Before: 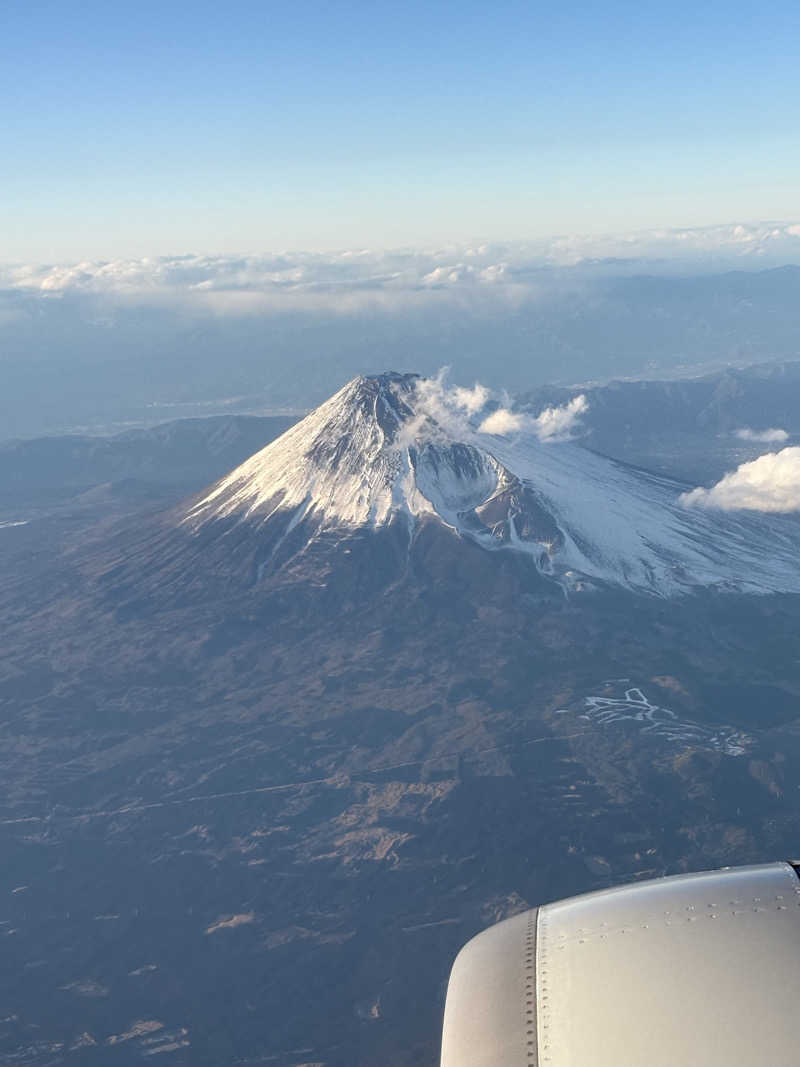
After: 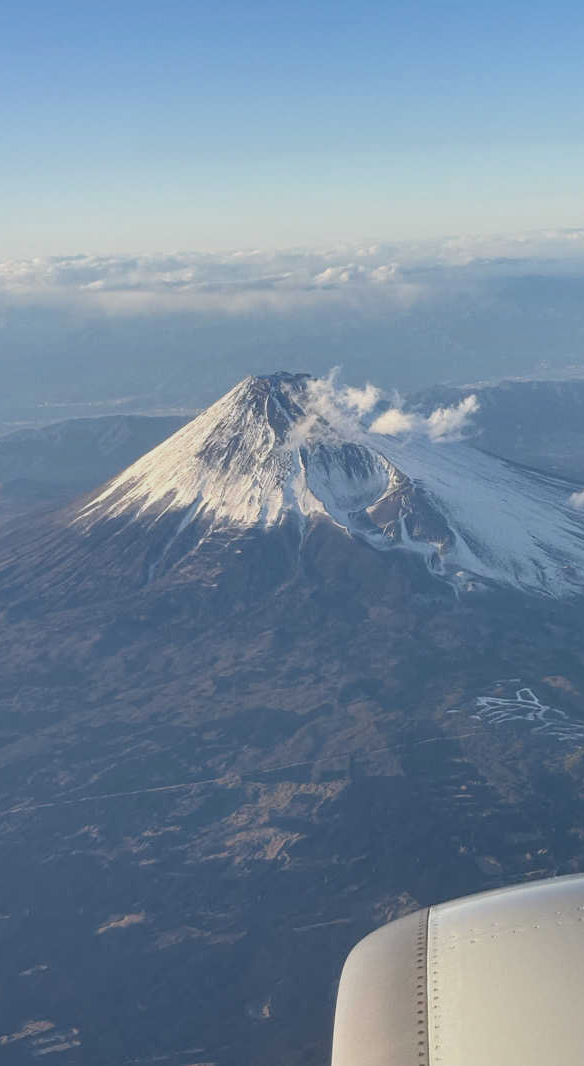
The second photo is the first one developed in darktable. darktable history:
crop: left 13.706%, top 0%, right 13.229%
filmic rgb: black relative exposure -9.54 EV, white relative exposure 3.06 EV, hardness 6.12
shadows and highlights: shadows 25.16, white point adjustment -3.06, highlights -30.03, highlights color adjustment 41.42%
